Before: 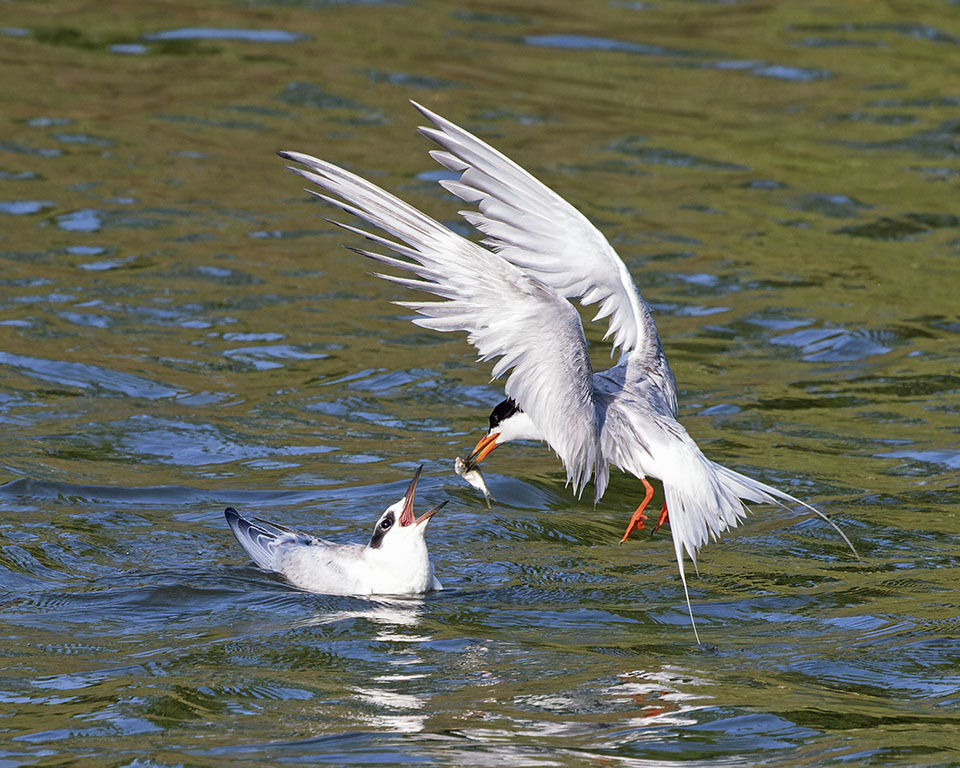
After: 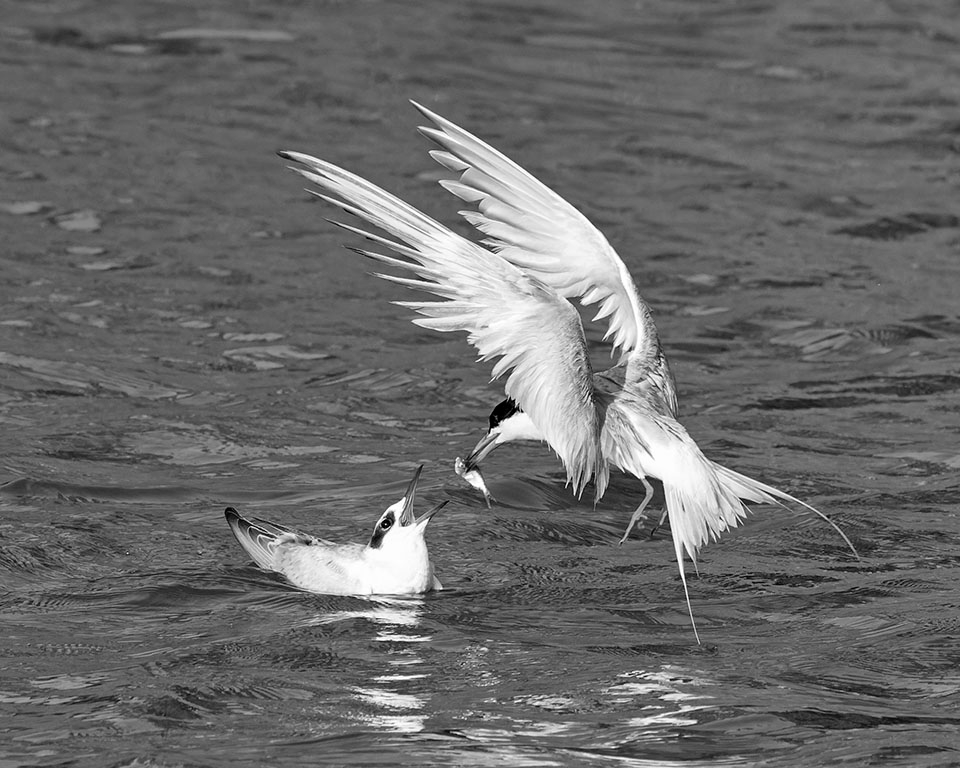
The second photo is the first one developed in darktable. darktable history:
tone equalizer: on, module defaults
shadows and highlights: radius 264.75, soften with gaussian
monochrome: a -3.63, b -0.465
